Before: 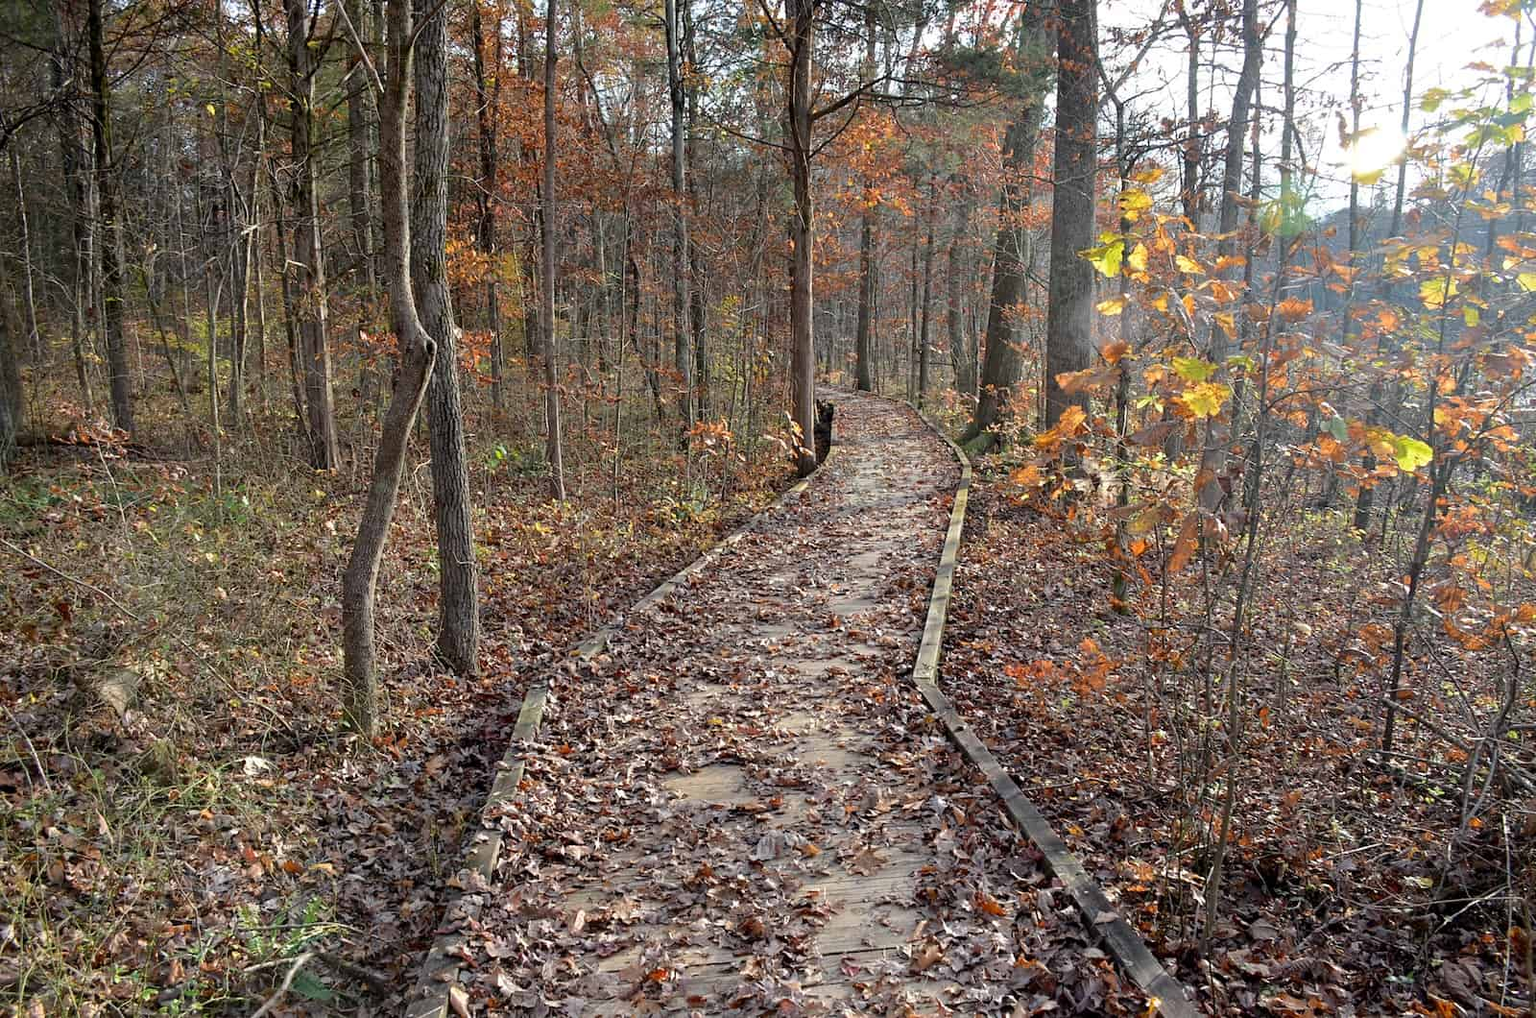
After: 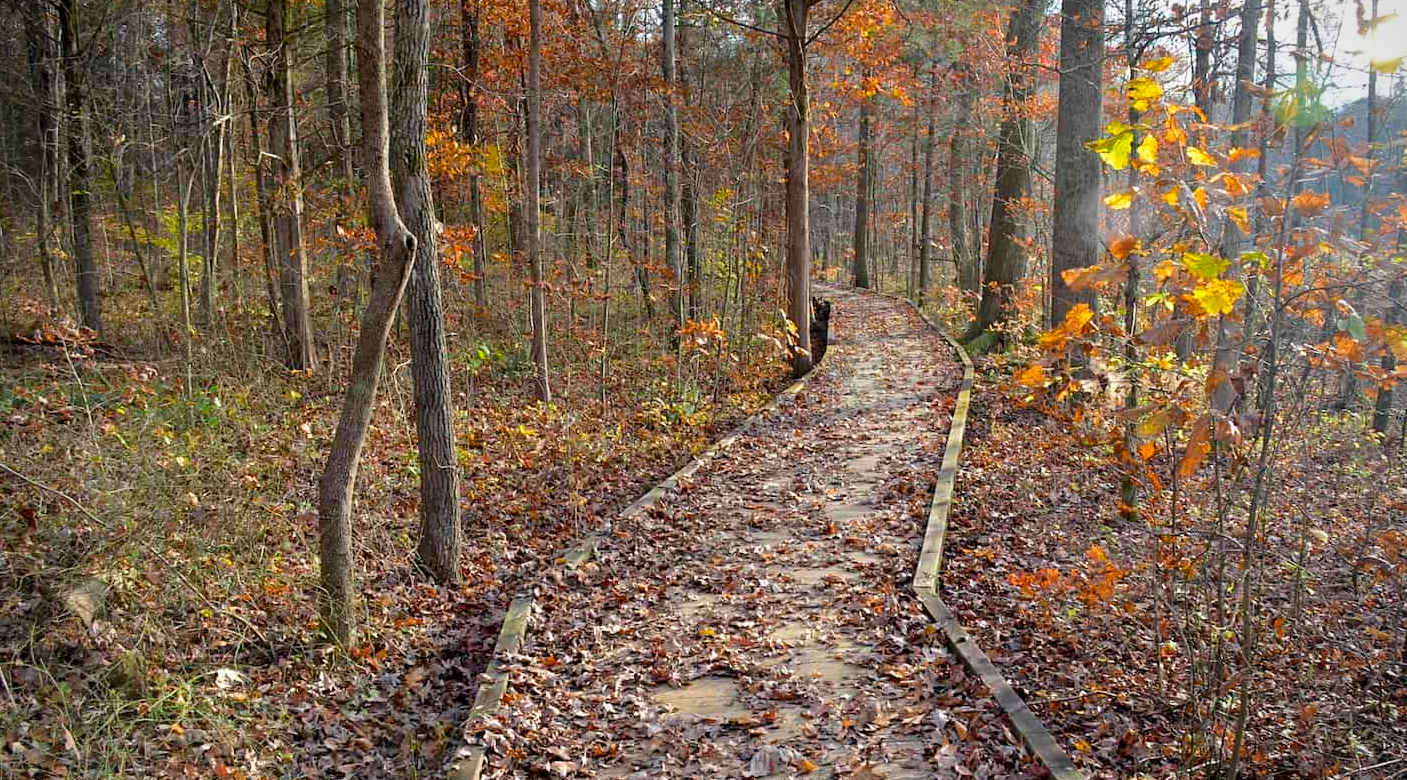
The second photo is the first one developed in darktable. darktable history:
color balance rgb: perceptual saturation grading › global saturation 30%, global vibrance 20%
vignetting: fall-off radius 60.65%
tone curve: curves: ch0 [(0, 0) (0.003, 0.003) (0.011, 0.012) (0.025, 0.026) (0.044, 0.046) (0.069, 0.072) (0.1, 0.104) (0.136, 0.141) (0.177, 0.185) (0.224, 0.234) (0.277, 0.289) (0.335, 0.349) (0.399, 0.415) (0.468, 0.488) (0.543, 0.566) (0.623, 0.649) (0.709, 0.739) (0.801, 0.834) (0.898, 0.923) (1, 1)], preserve colors none
crop and rotate: left 2.425%, top 11.305%, right 9.6%, bottom 15.08%
